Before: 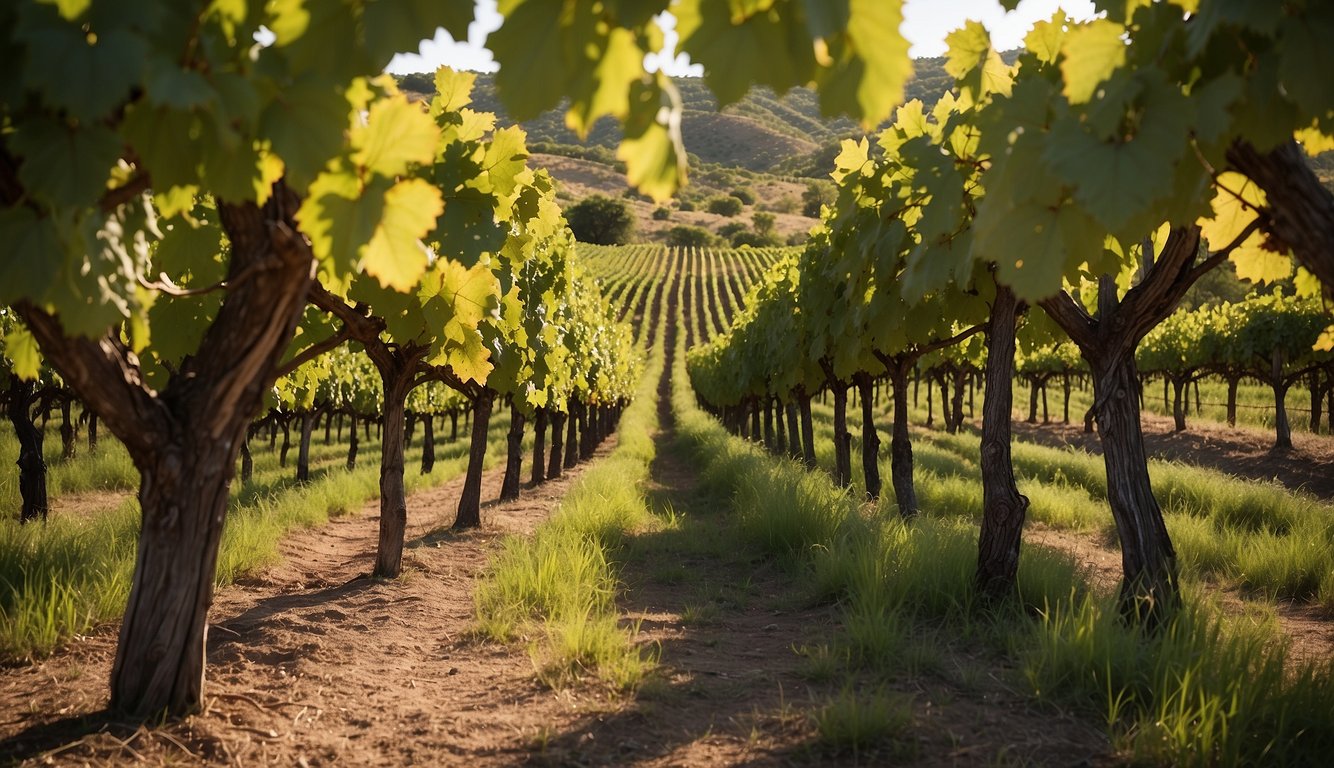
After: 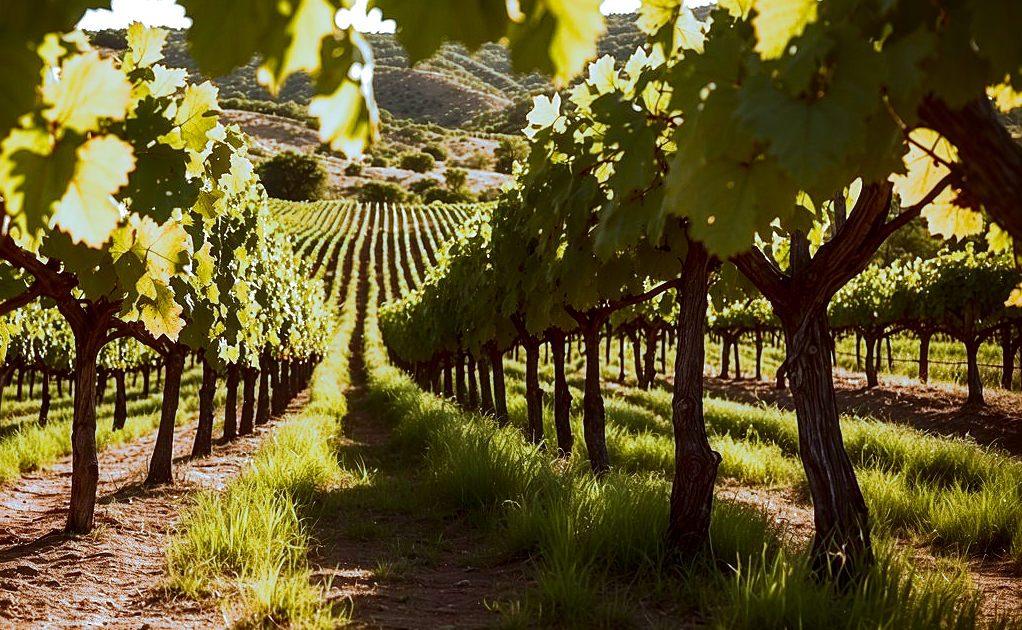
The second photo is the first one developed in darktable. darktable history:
sharpen: on, module defaults
crop: left 23.095%, top 5.827%, bottom 11.854%
contrast brightness saturation: contrast 0.13, brightness -0.24, saturation 0.14
color correction: highlights a* -4.98, highlights b* -3.76, shadows a* 3.83, shadows b* 4.08
split-toning: shadows › hue 351.18°, shadows › saturation 0.86, highlights › hue 218.82°, highlights › saturation 0.73, balance -19.167
local contrast: on, module defaults
exposure: exposure 0.6 EV, compensate highlight preservation false
